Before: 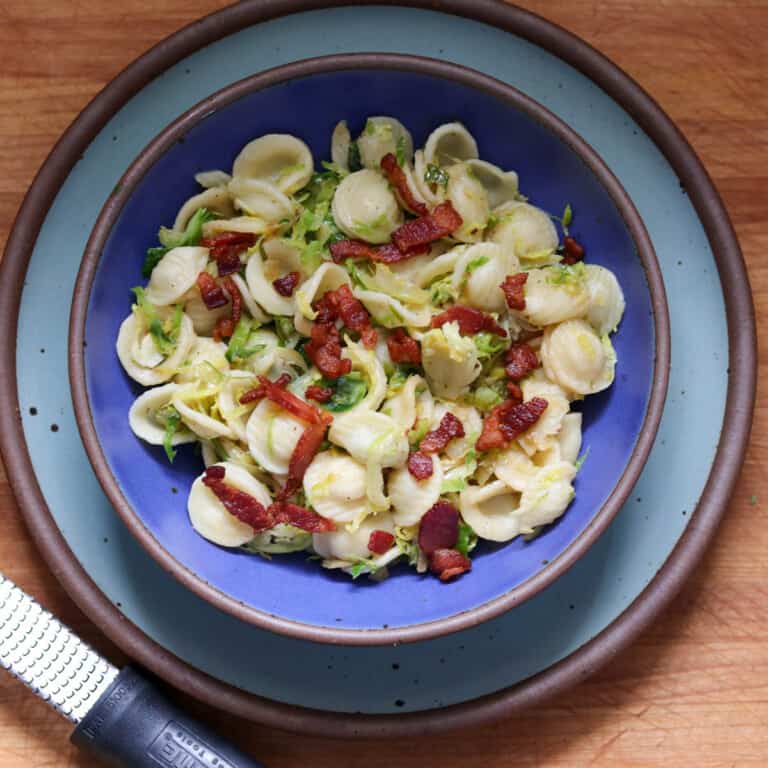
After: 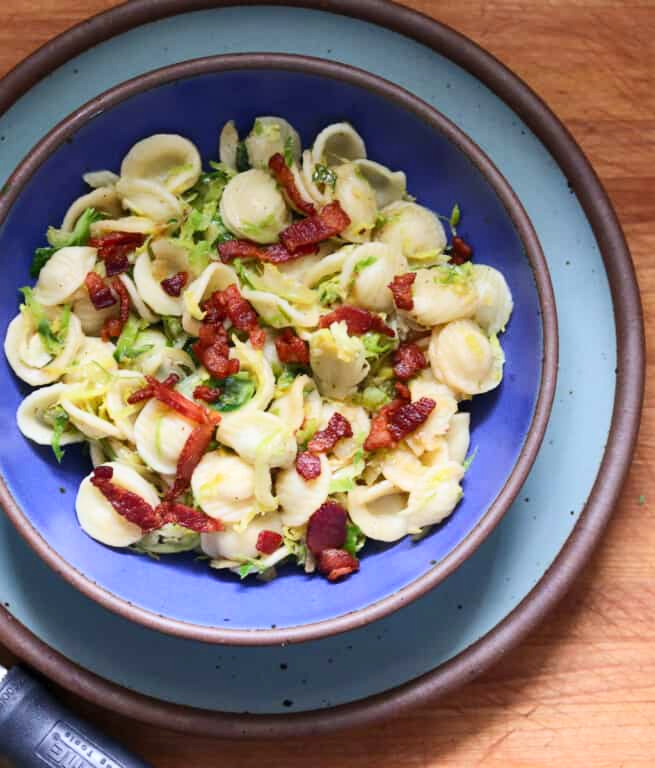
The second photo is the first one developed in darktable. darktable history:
crop and rotate: left 14.584%
contrast brightness saturation: contrast 0.2, brightness 0.15, saturation 0.14
